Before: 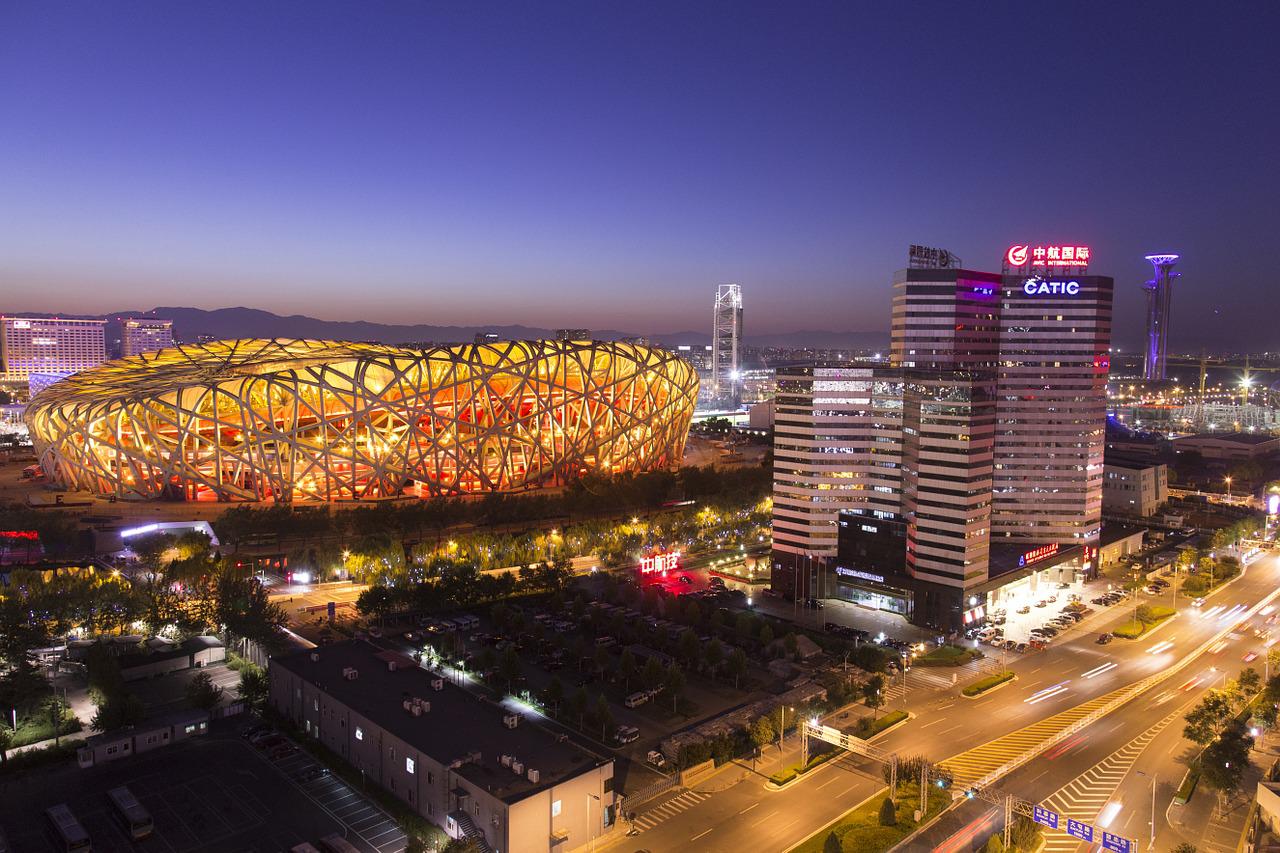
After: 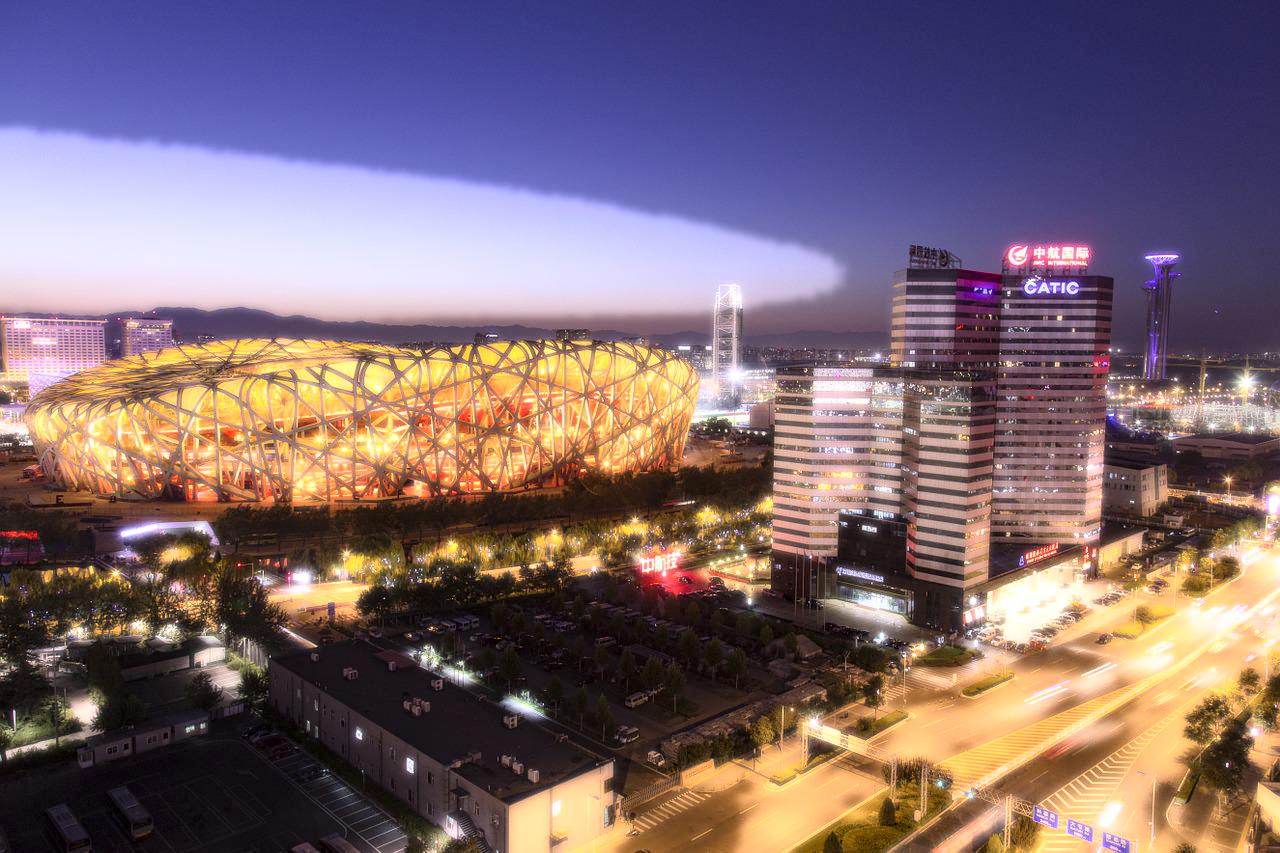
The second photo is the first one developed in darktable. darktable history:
local contrast: on, module defaults
bloom: size 0%, threshold 54.82%, strength 8.31%
